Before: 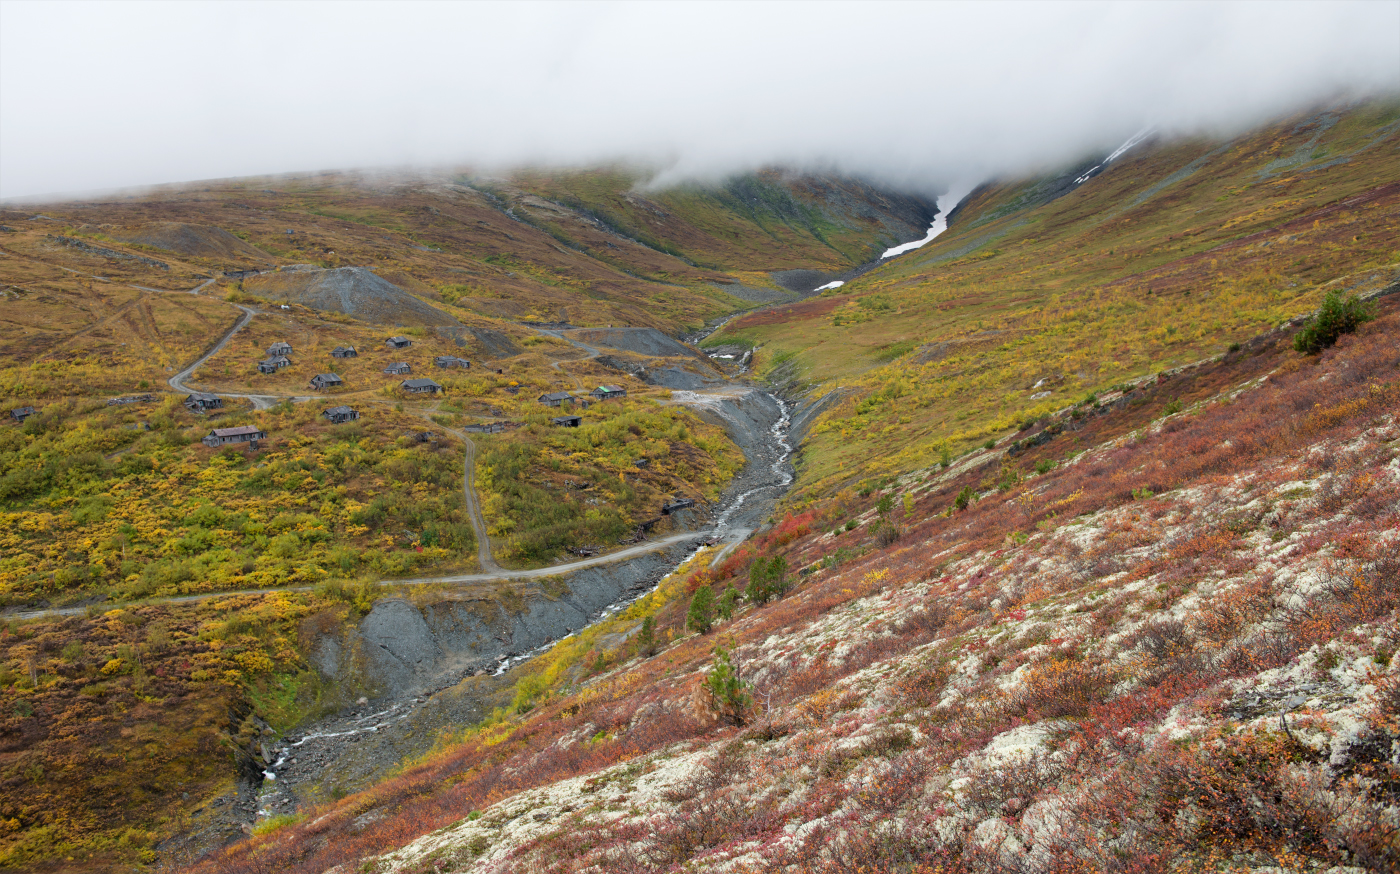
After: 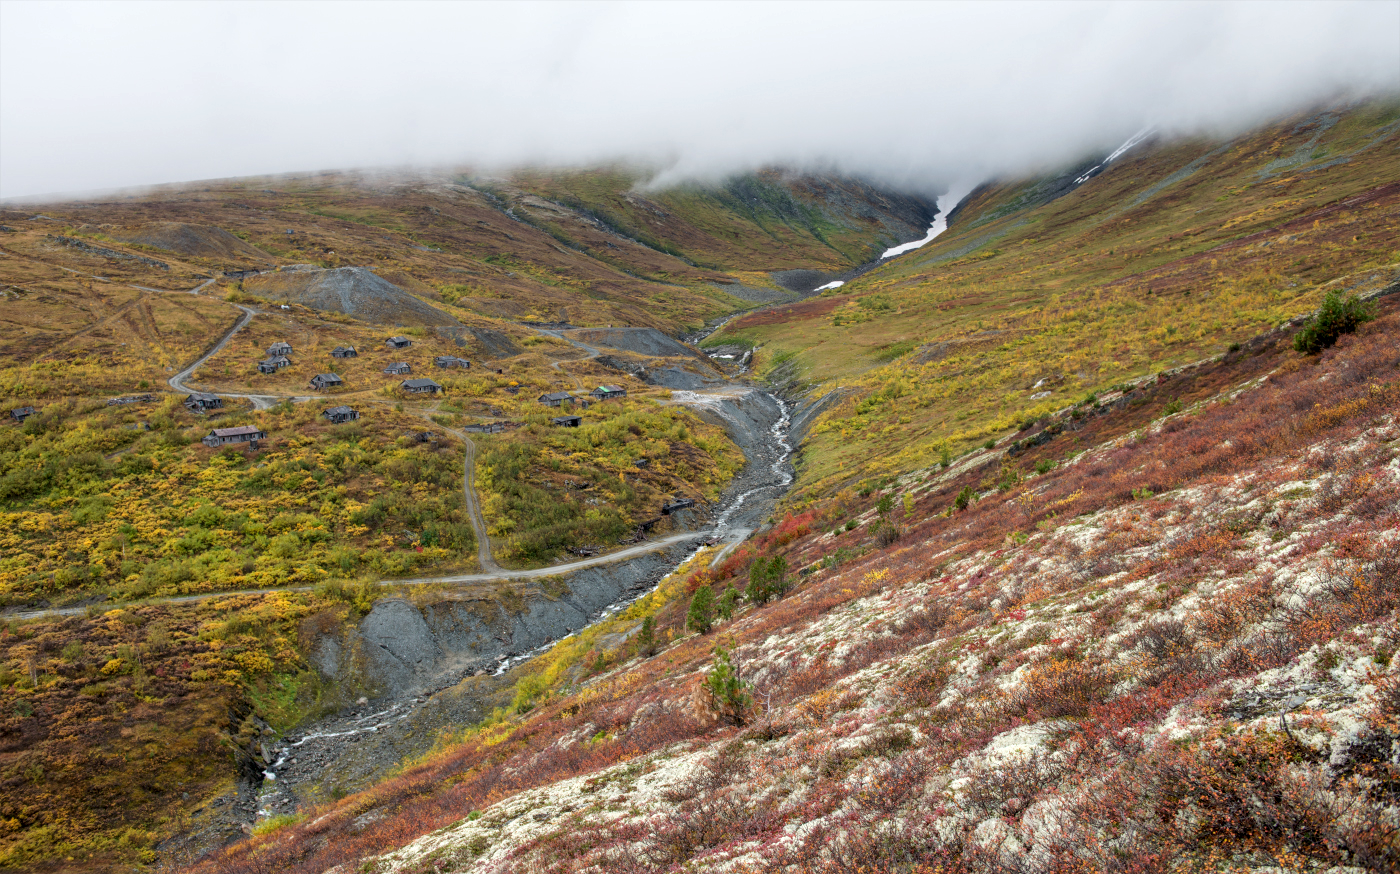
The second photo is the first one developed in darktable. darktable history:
color balance rgb: global vibrance 6.81%, saturation formula JzAzBz (2021)
local contrast: detail 130%
